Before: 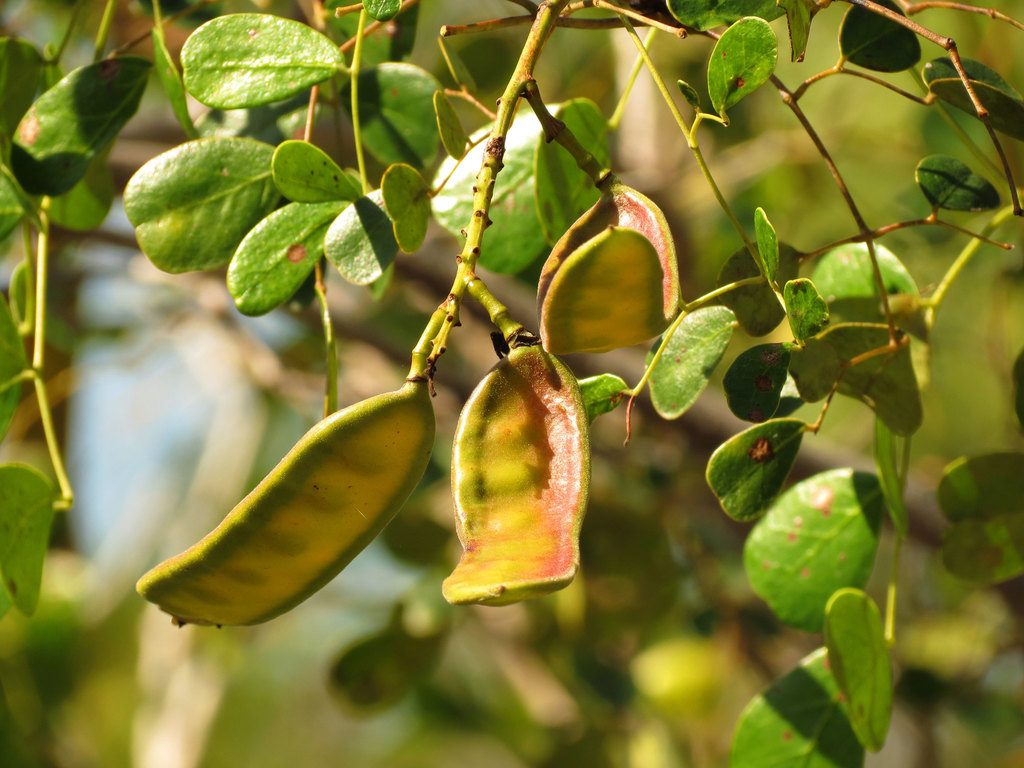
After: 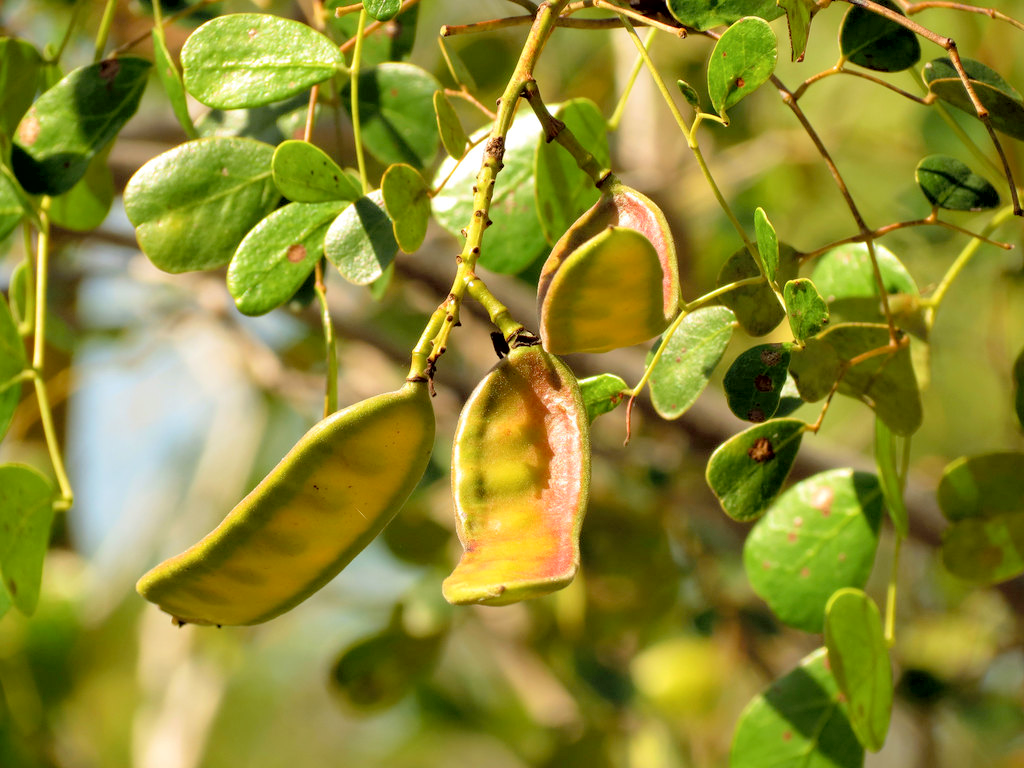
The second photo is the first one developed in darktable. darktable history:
exposure: black level correction 0.01, exposure 0.016 EV, compensate exposure bias true, compensate highlight preservation false
contrast brightness saturation: brightness 0.154
